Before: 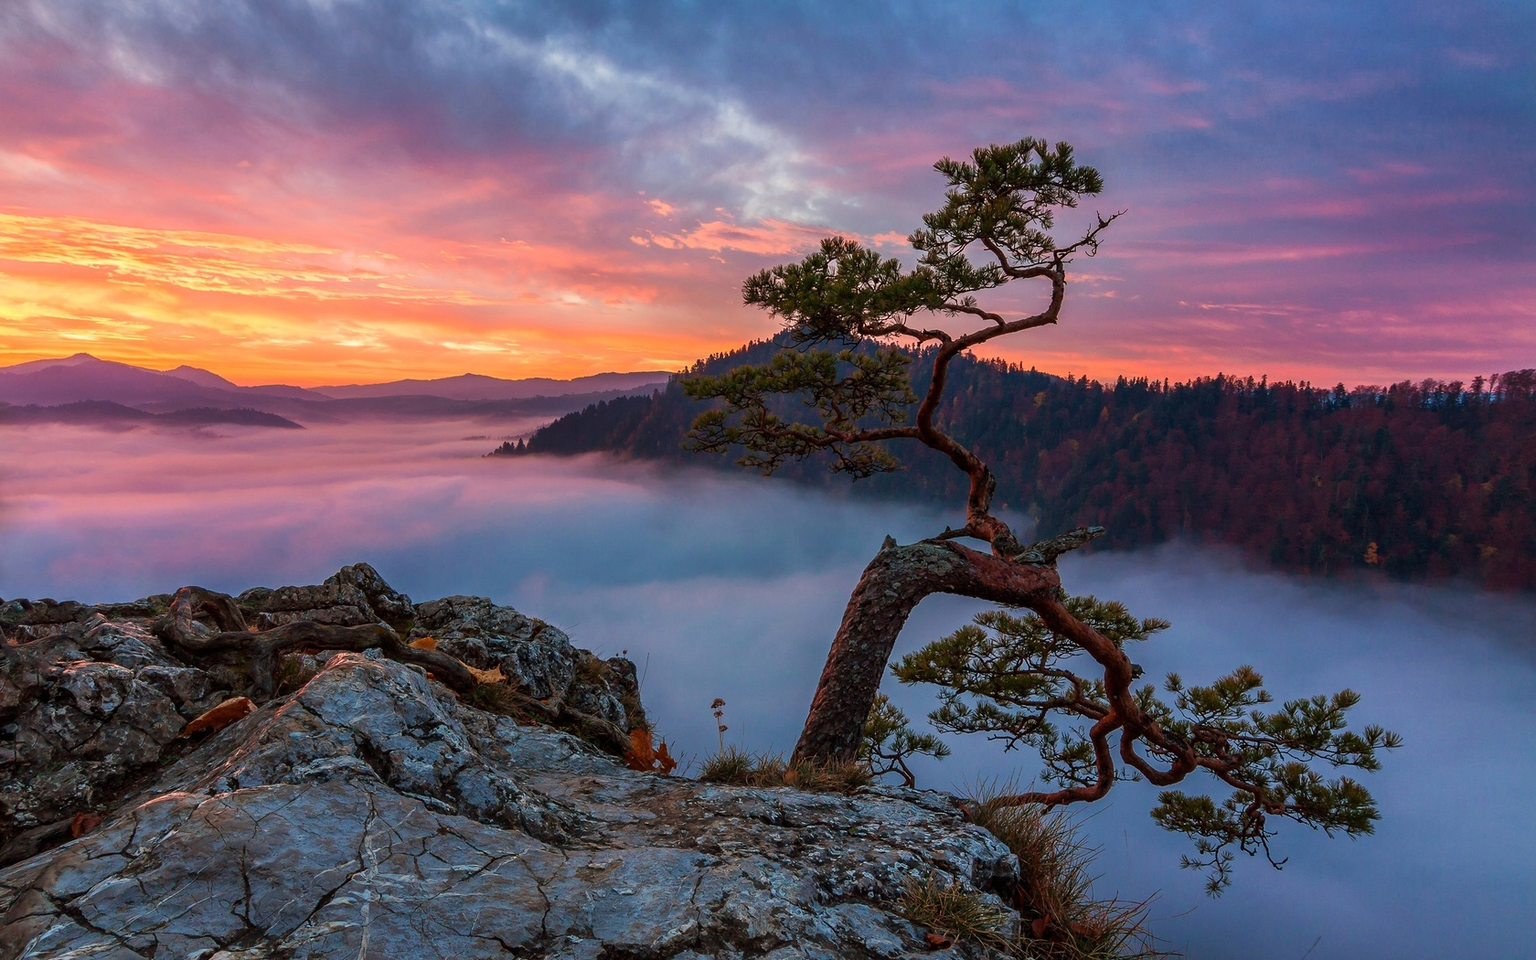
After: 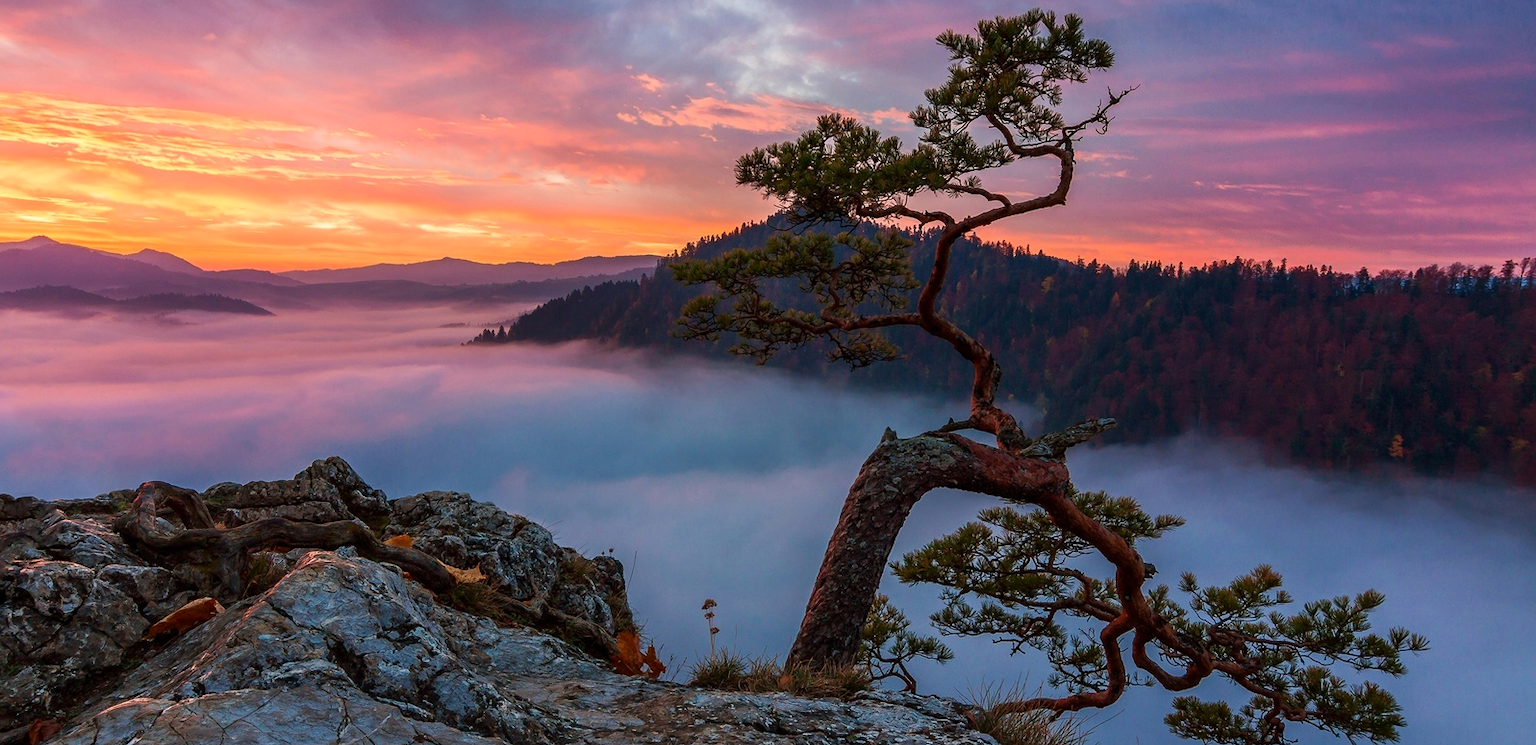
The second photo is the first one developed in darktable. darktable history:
crop and rotate: left 2.87%, top 13.496%, right 2.028%, bottom 12.62%
shadows and highlights: shadows -30.04, highlights 30.59
